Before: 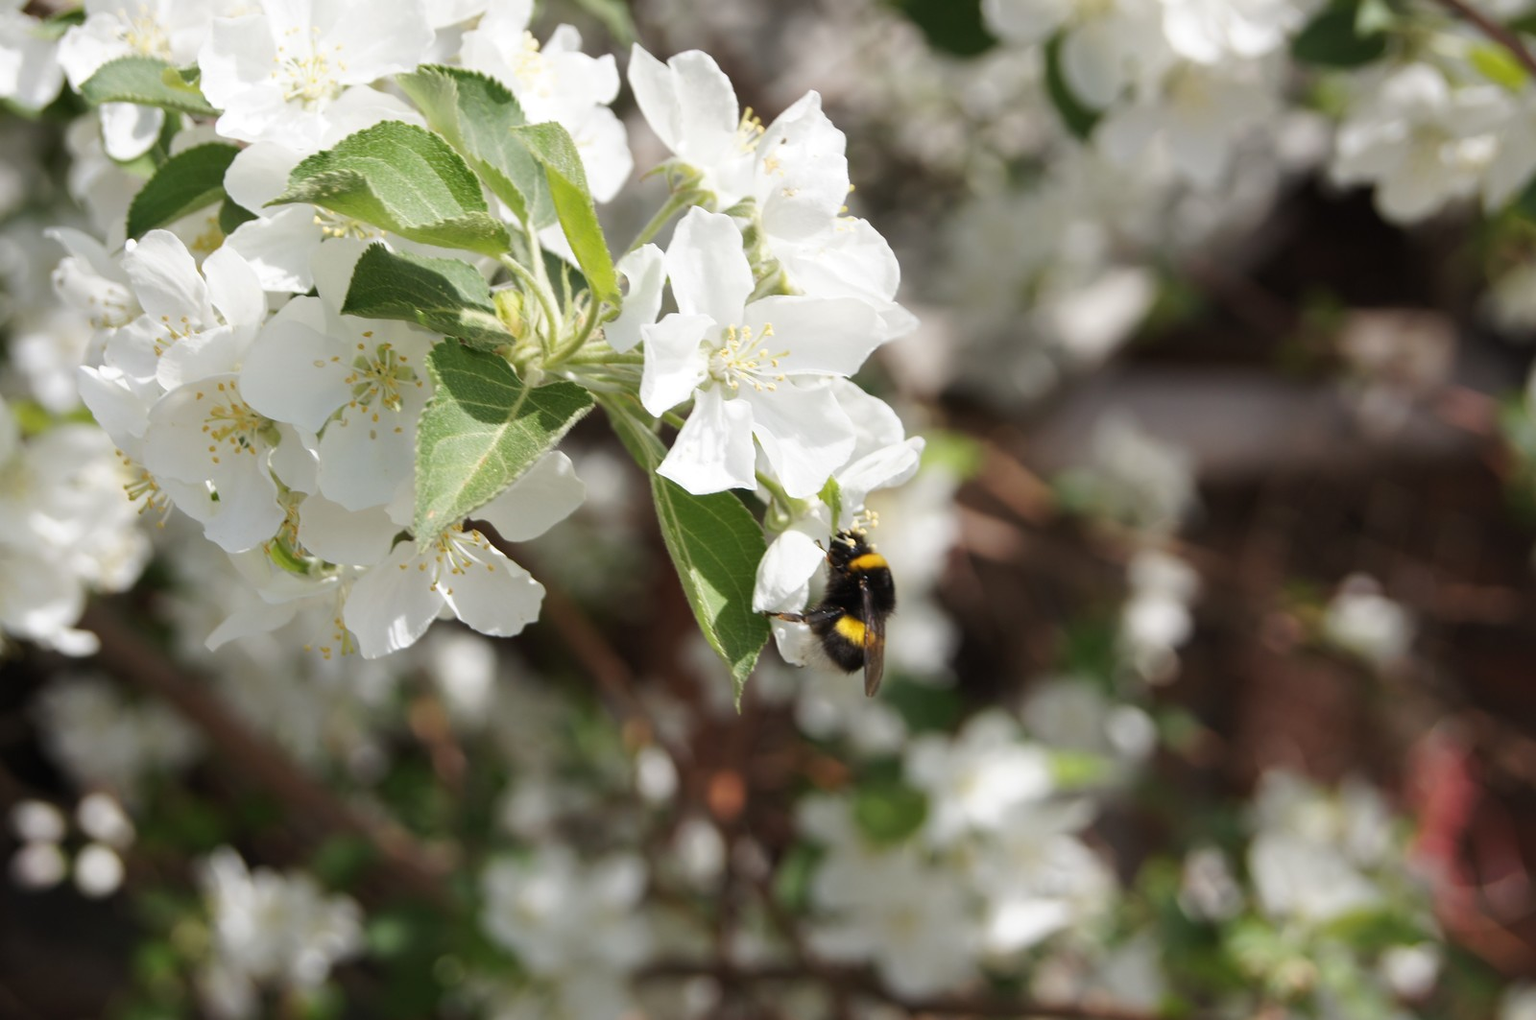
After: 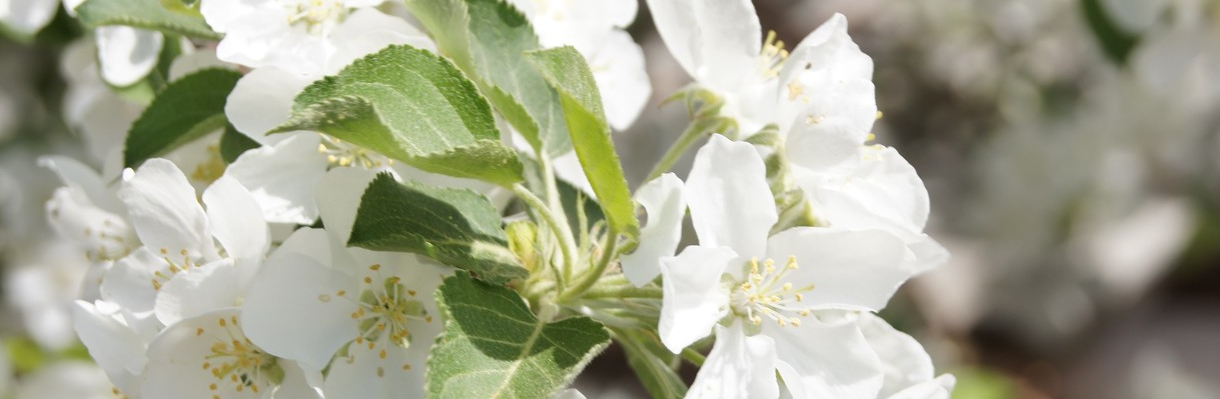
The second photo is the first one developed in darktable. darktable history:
crop: left 0.52%, top 7.648%, right 23.194%, bottom 54.632%
